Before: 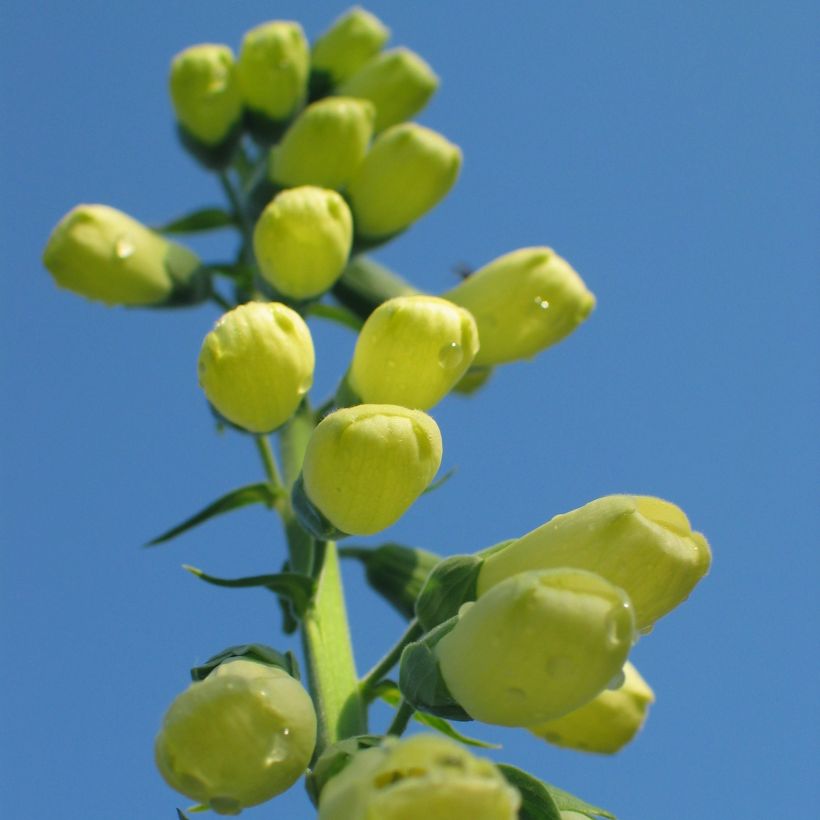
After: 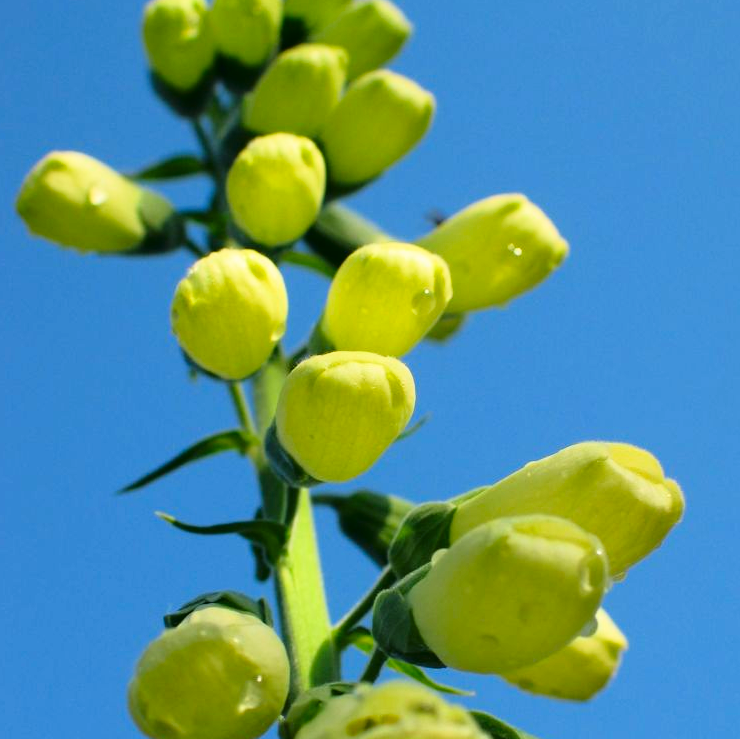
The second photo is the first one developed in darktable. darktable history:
crop: left 3.37%, top 6.511%, right 6.385%, bottom 3.272%
exposure: exposure -0.072 EV, compensate exposure bias true, compensate highlight preservation false
contrast brightness saturation: brightness -0.206, saturation 0.083
base curve: curves: ch0 [(0, 0) (0.028, 0.03) (0.121, 0.232) (0.46, 0.748) (0.859, 0.968) (1, 1)]
